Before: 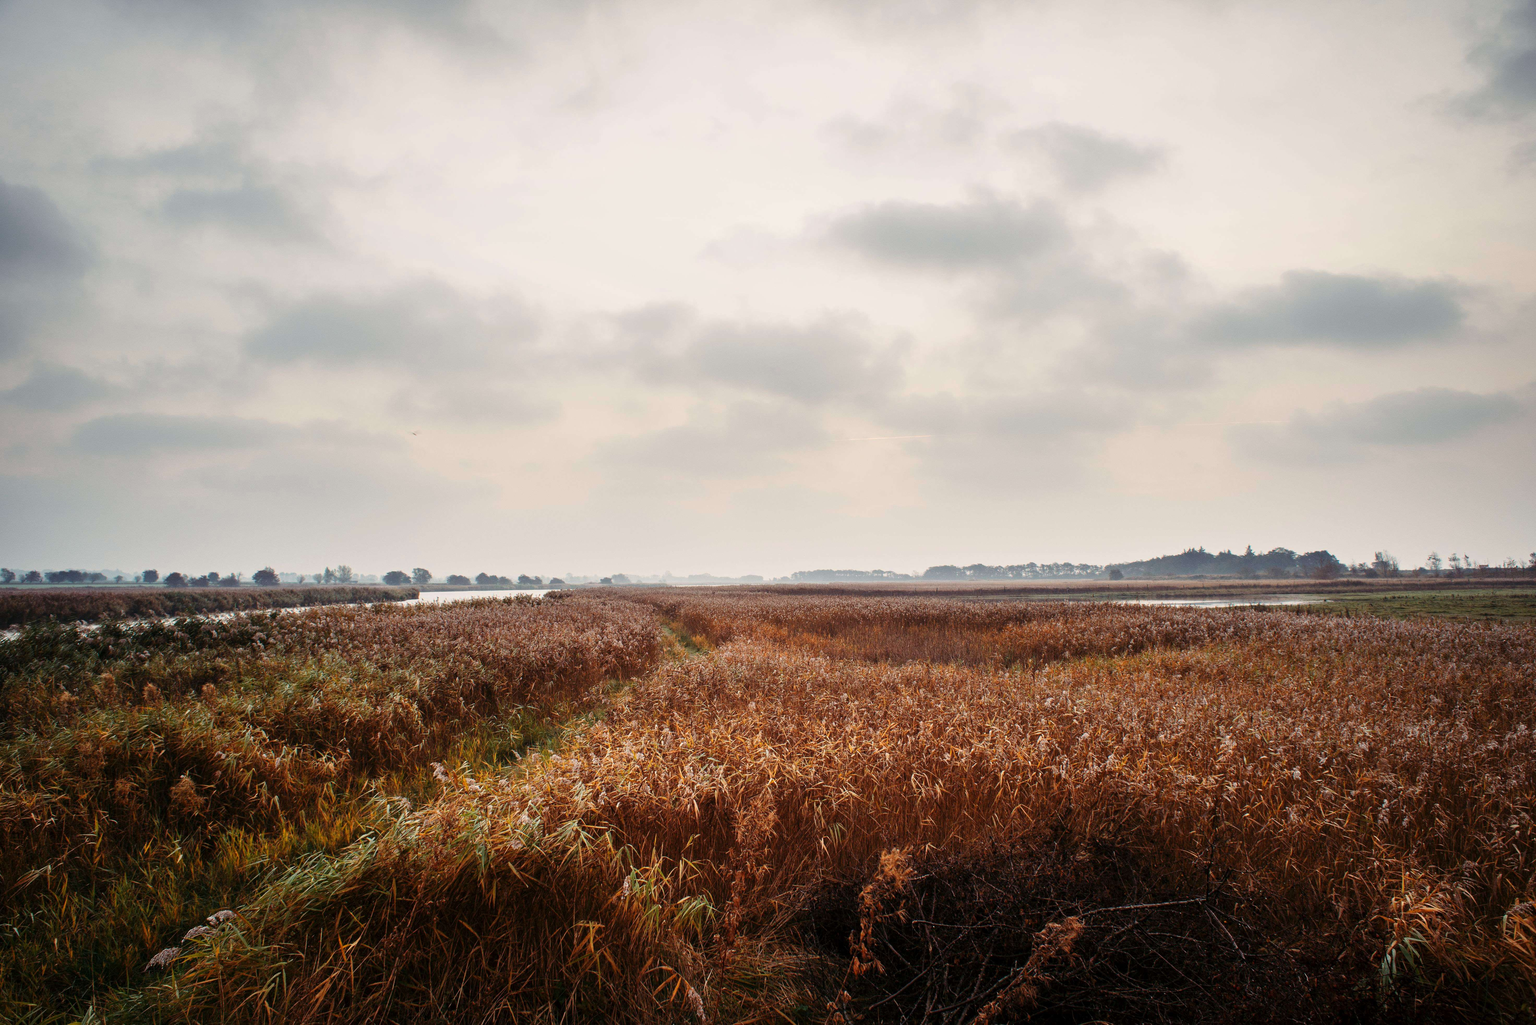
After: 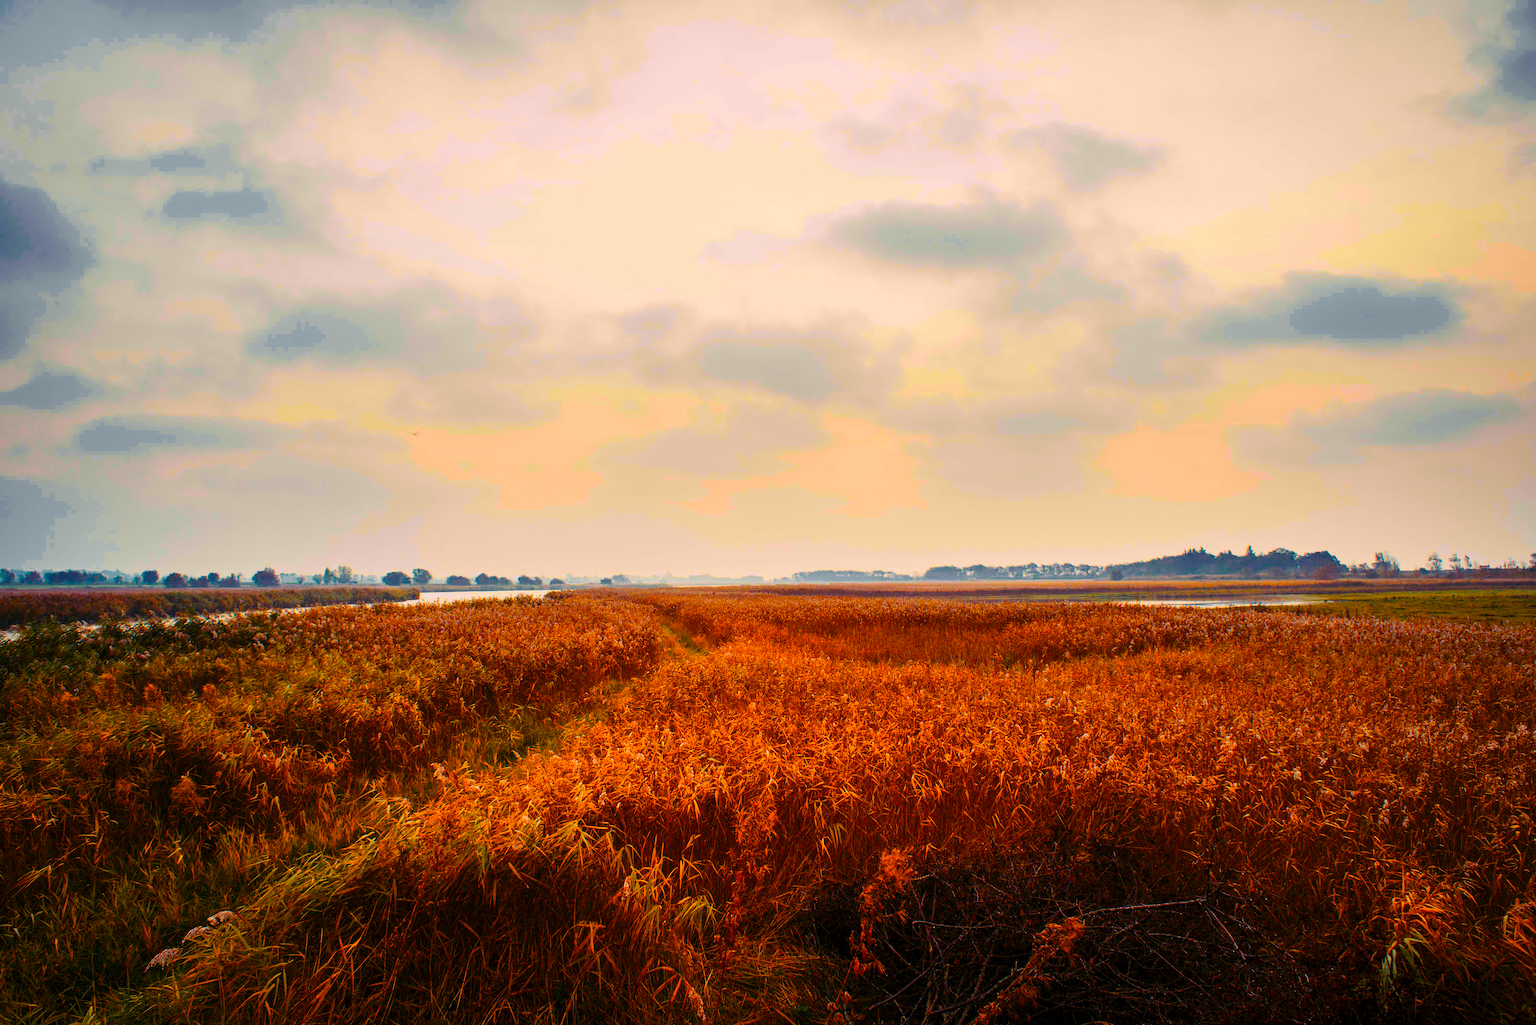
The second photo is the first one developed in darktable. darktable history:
color balance rgb: linear chroma grading › highlights 99.9%, linear chroma grading › global chroma 24.032%, perceptual saturation grading › global saturation 37.006%, perceptual saturation grading › shadows 35.305%, perceptual brilliance grading › global brilliance 2.005%, perceptual brilliance grading › highlights -3.784%, global vibrance 20%
color zones: curves: ch0 [(0, 0.499) (0.143, 0.5) (0.286, 0.5) (0.429, 0.476) (0.571, 0.284) (0.714, 0.243) (0.857, 0.449) (1, 0.499)]; ch1 [(0, 0.532) (0.143, 0.645) (0.286, 0.696) (0.429, 0.211) (0.571, 0.504) (0.714, 0.493) (0.857, 0.495) (1, 0.532)]; ch2 [(0, 0.5) (0.143, 0.5) (0.286, 0.427) (0.429, 0.324) (0.571, 0.5) (0.714, 0.5) (0.857, 0.5) (1, 0.5)]
